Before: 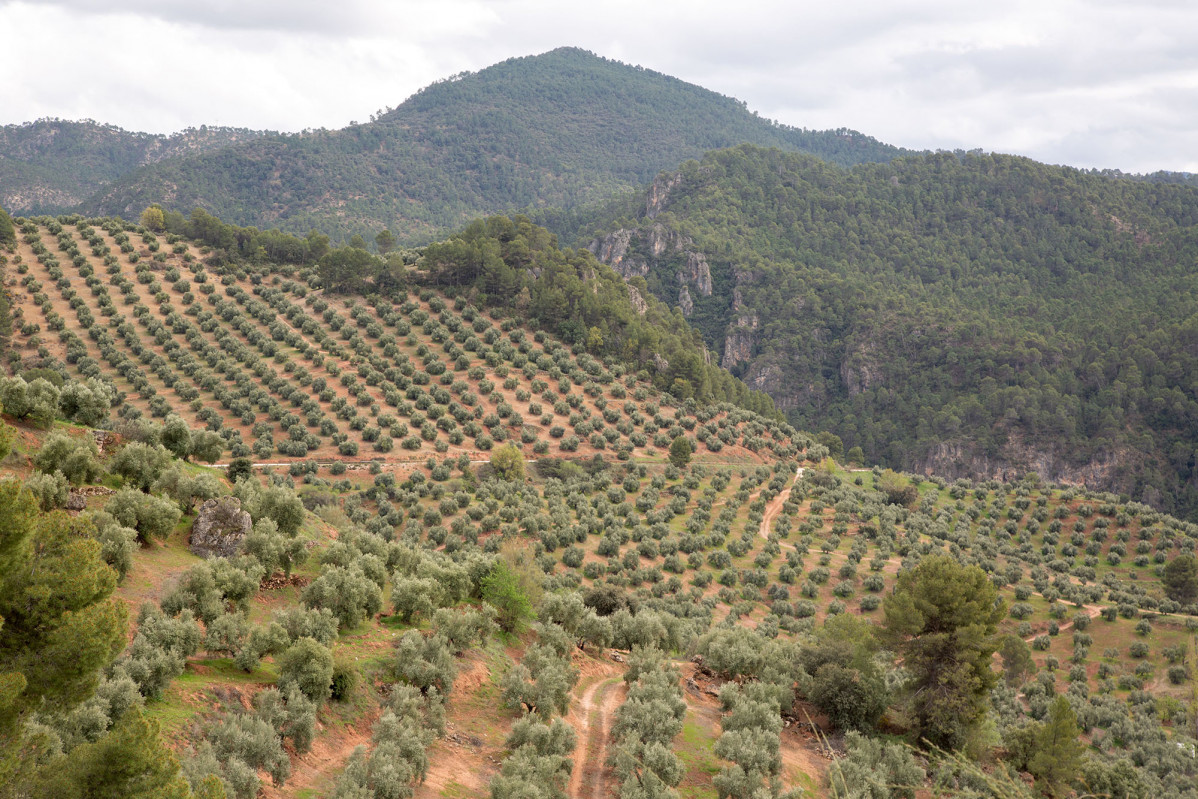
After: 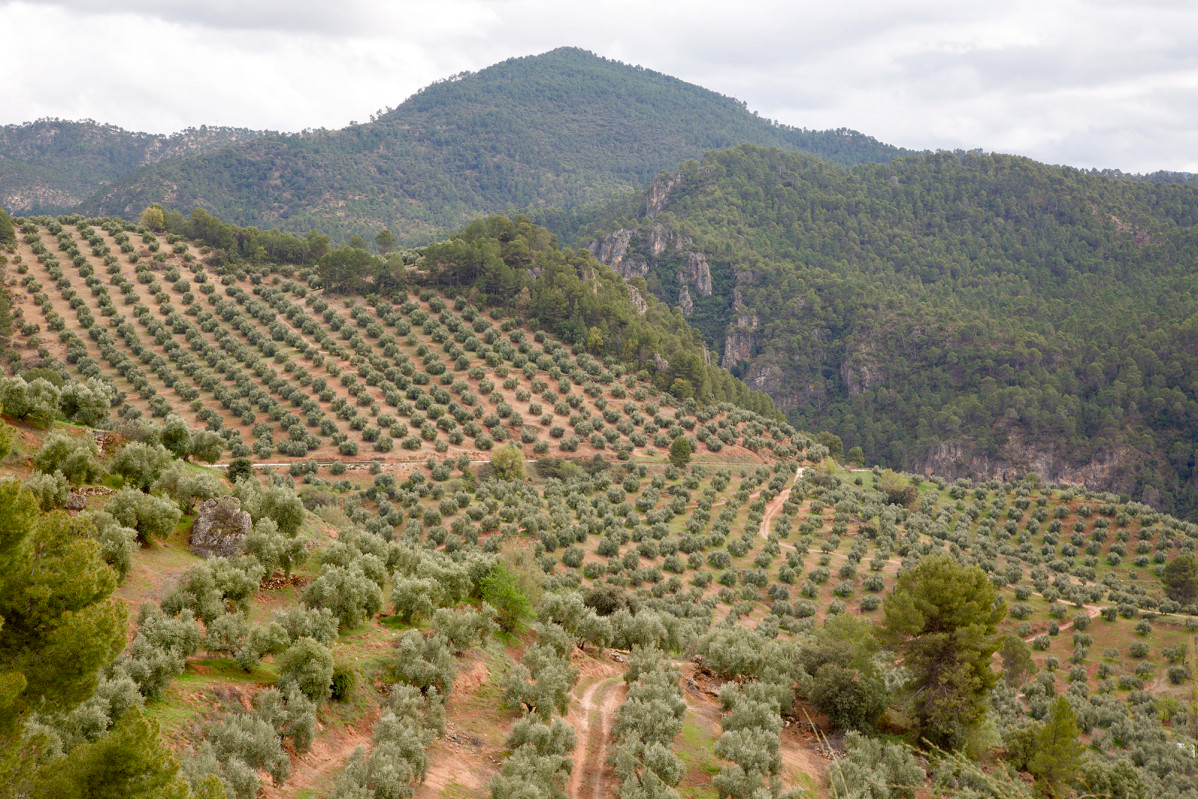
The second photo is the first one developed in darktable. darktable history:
color balance rgb: perceptual saturation grading › global saturation 20%, perceptual saturation grading › highlights -50.204%, perceptual saturation grading › shadows 30.687%, global vibrance 24.579%
